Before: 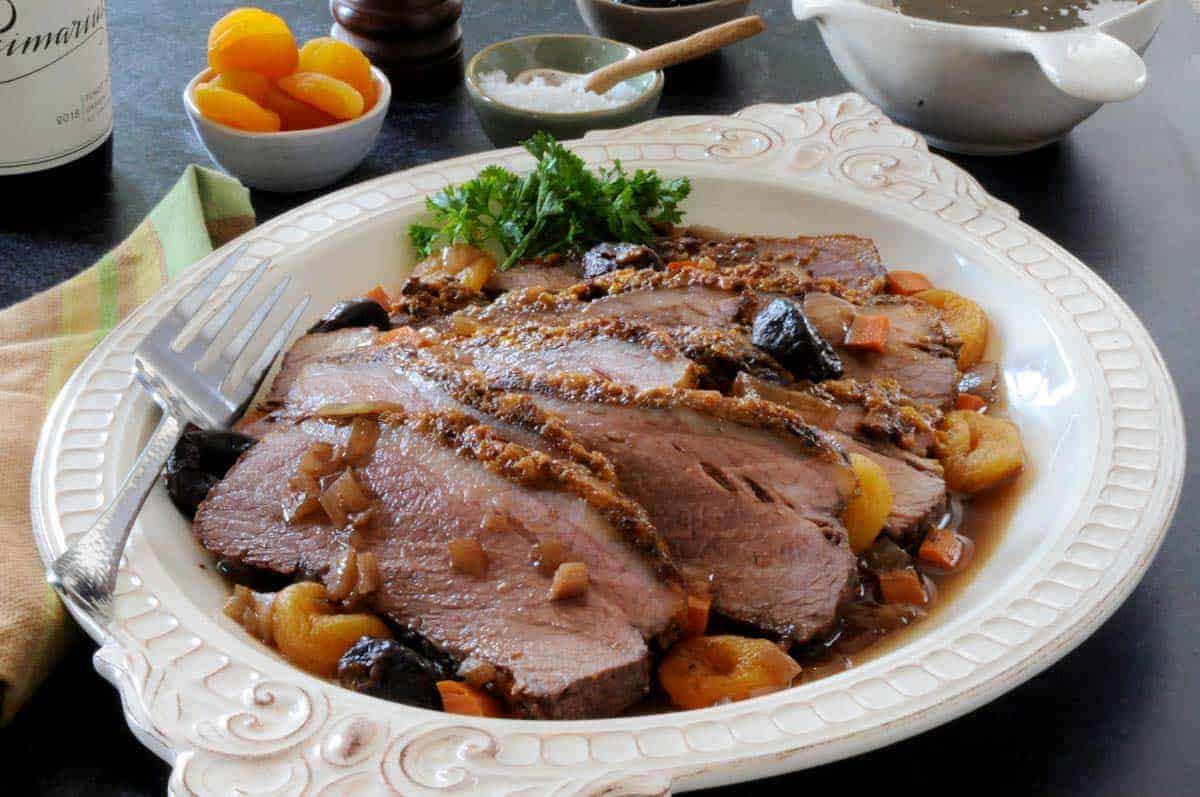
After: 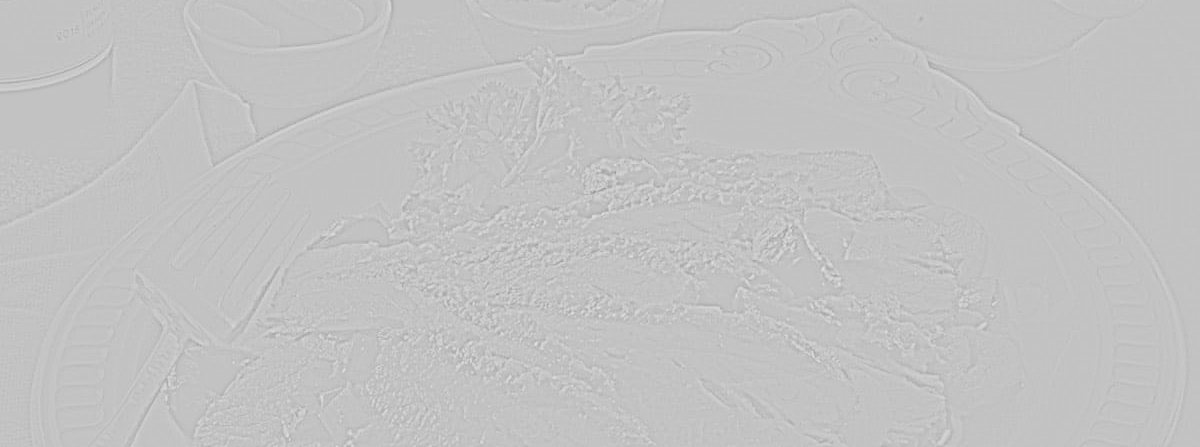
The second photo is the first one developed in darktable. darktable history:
tone equalizer: on, module defaults
highpass: sharpness 6%, contrast boost 7.63%
crop and rotate: top 10.605%, bottom 33.274%
tone curve: curves: ch0 [(0, 0) (0.003, 0.004) (0.011, 0.015) (0.025, 0.034) (0.044, 0.061) (0.069, 0.095) (0.1, 0.137) (0.136, 0.187) (0.177, 0.244) (0.224, 0.308) (0.277, 0.415) (0.335, 0.532) (0.399, 0.642) (0.468, 0.747) (0.543, 0.829) (0.623, 0.886) (0.709, 0.924) (0.801, 0.951) (0.898, 0.975) (1, 1)], preserve colors none
